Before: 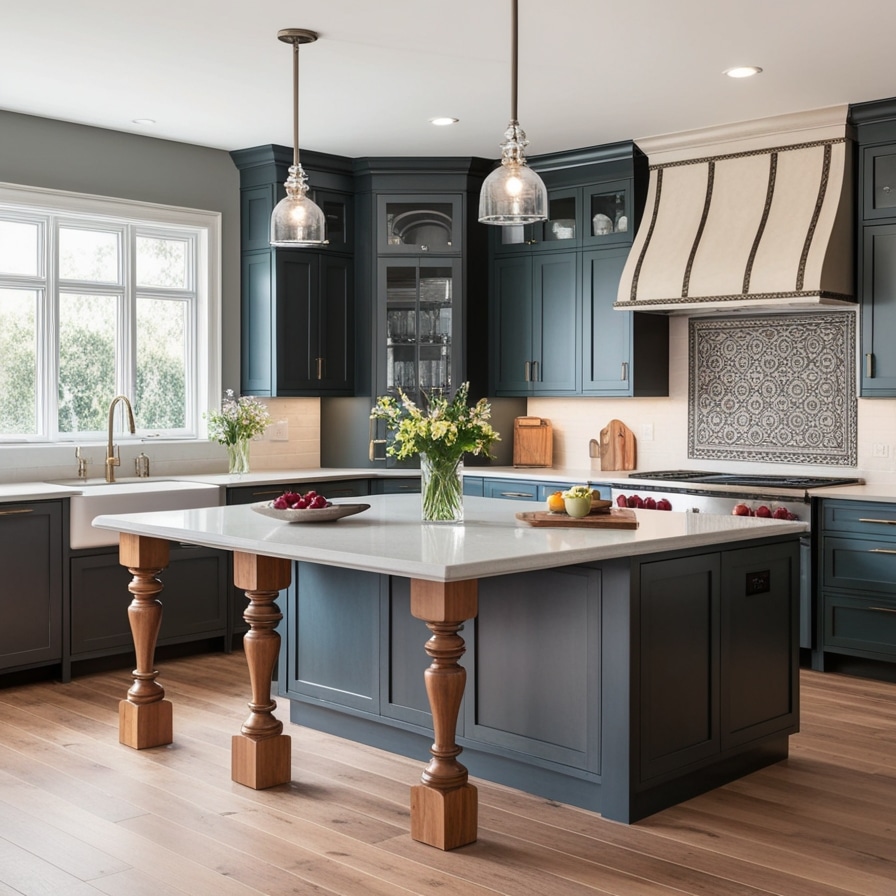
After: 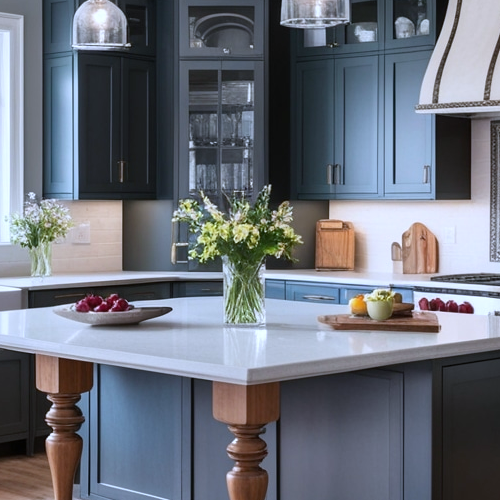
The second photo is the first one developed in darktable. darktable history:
white balance: red 0.948, green 1.02, blue 1.176
crop and rotate: left 22.13%, top 22.054%, right 22.026%, bottom 22.102%
